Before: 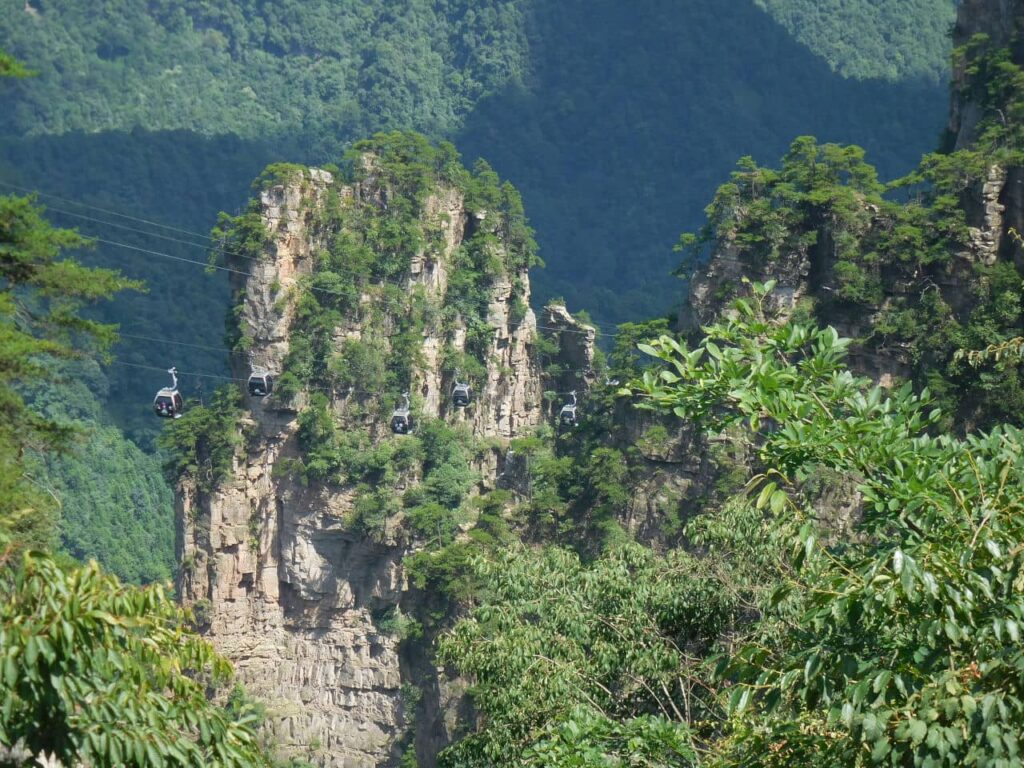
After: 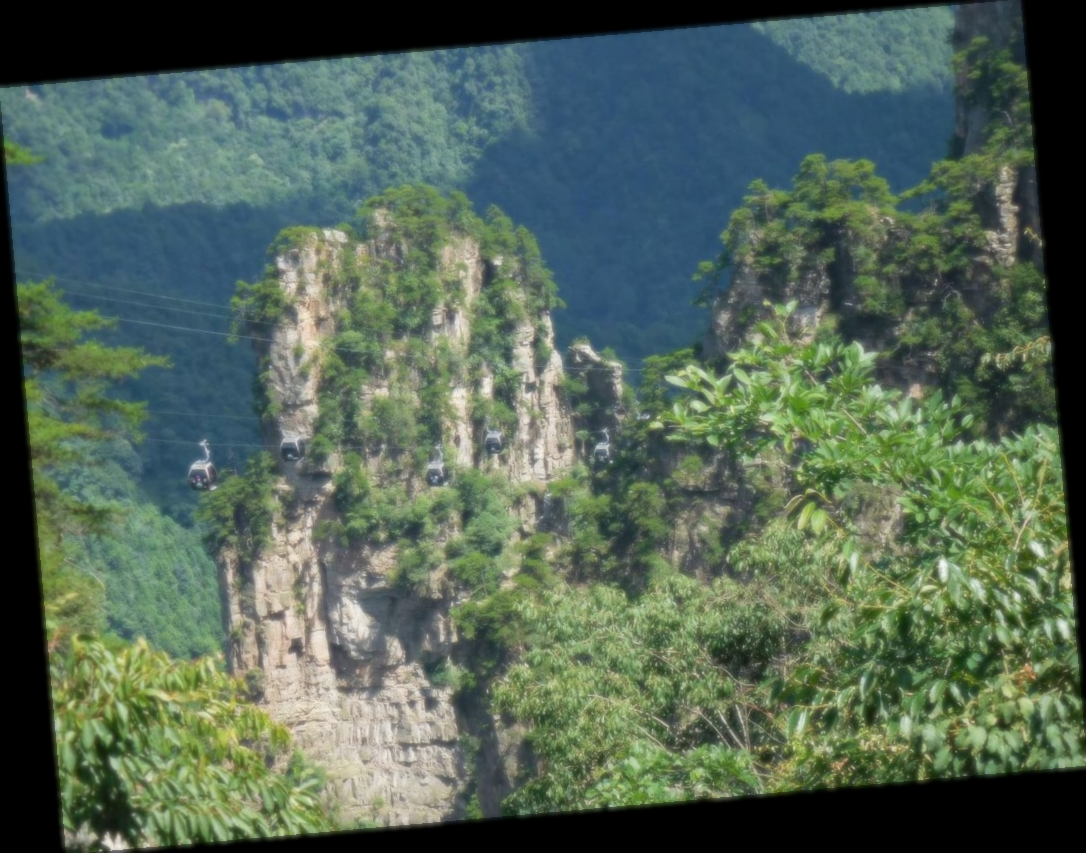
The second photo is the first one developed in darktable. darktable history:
rotate and perspective: rotation -4.98°, automatic cropping off
soften: size 8.67%, mix 49%
